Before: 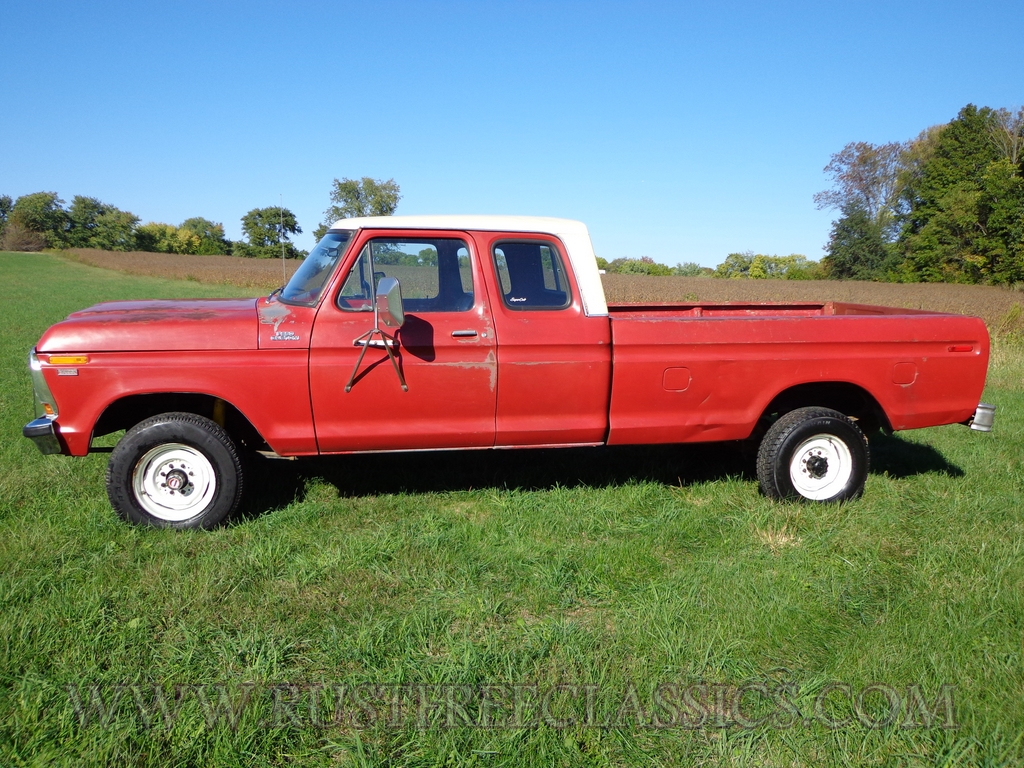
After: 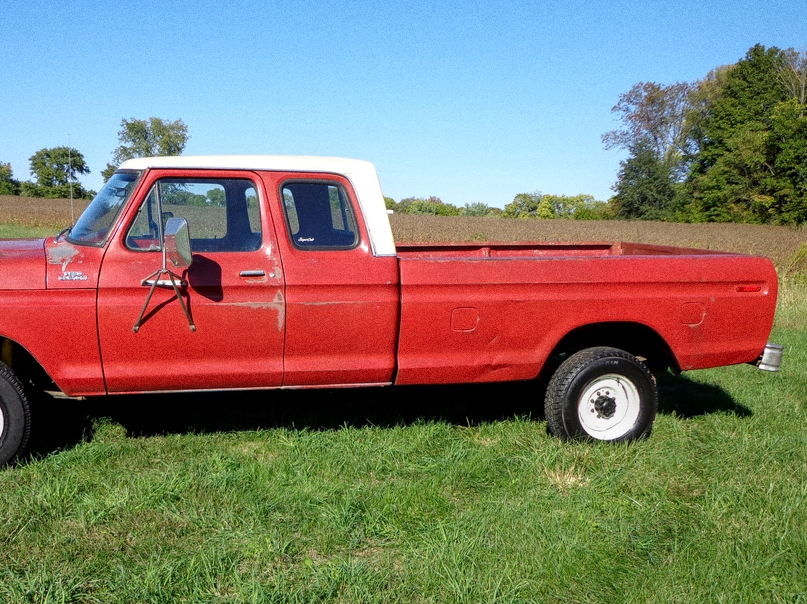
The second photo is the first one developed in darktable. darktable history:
crop and rotate: left 20.74%, top 7.912%, right 0.375%, bottom 13.378%
local contrast: on, module defaults
grain: coarseness 3.21 ISO
